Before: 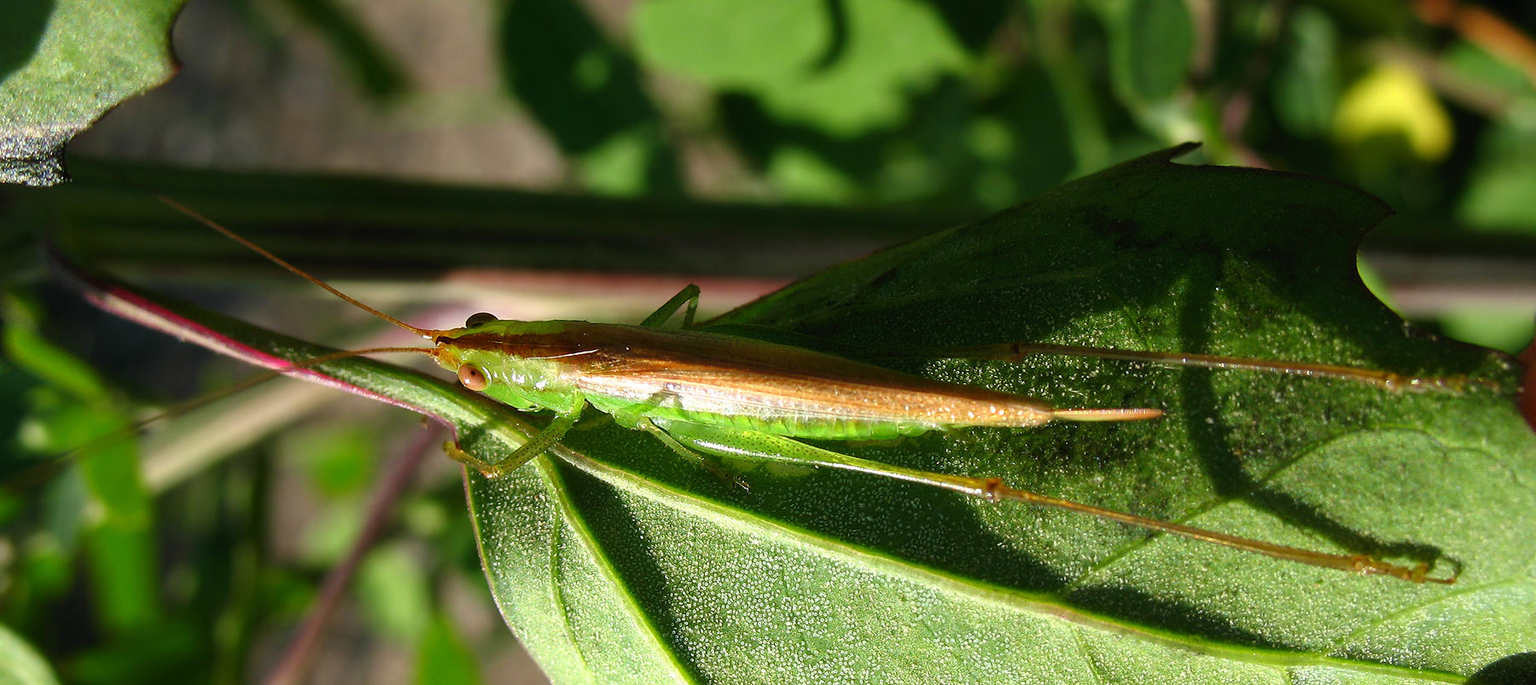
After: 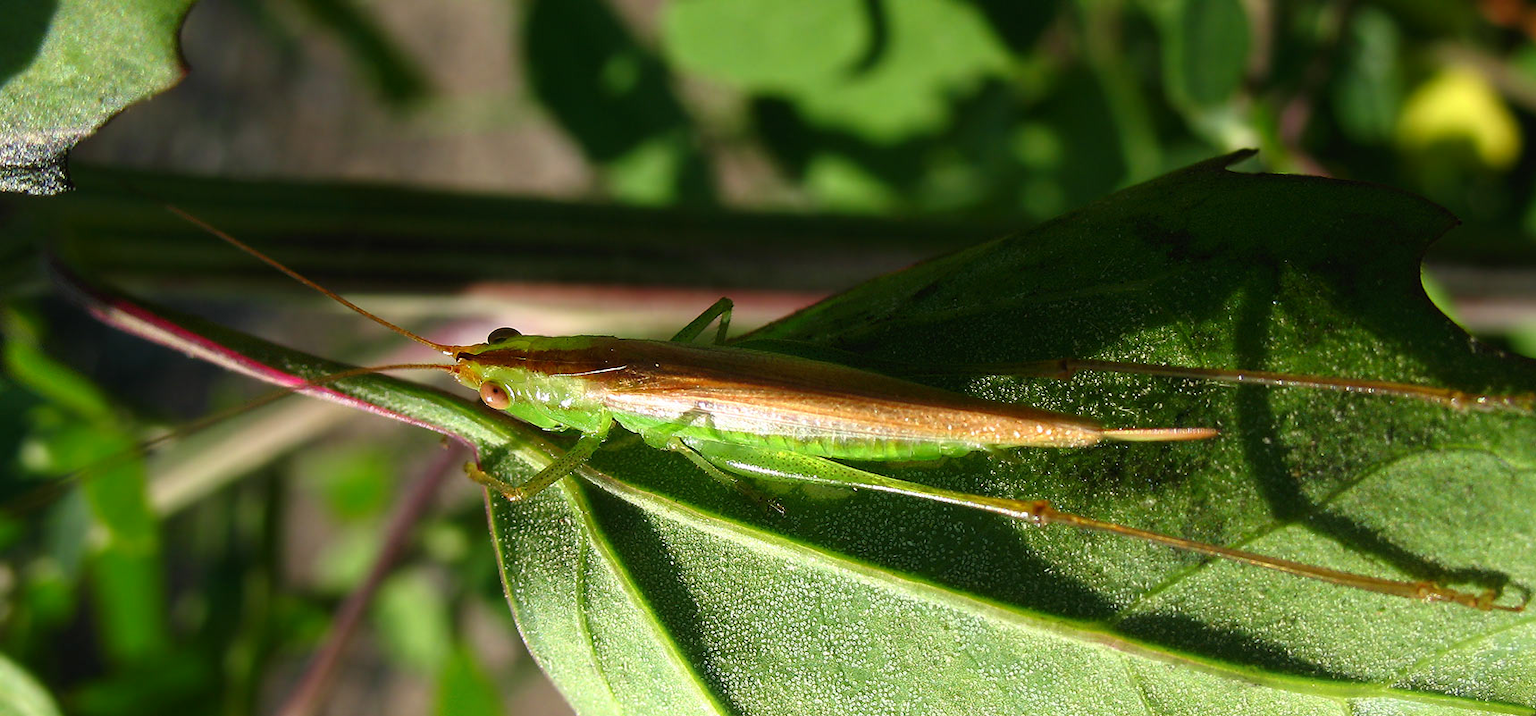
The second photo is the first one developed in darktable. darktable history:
shadows and highlights: shadows -23.15, highlights 46.96, soften with gaussian
crop: right 4.457%, bottom 0.042%
